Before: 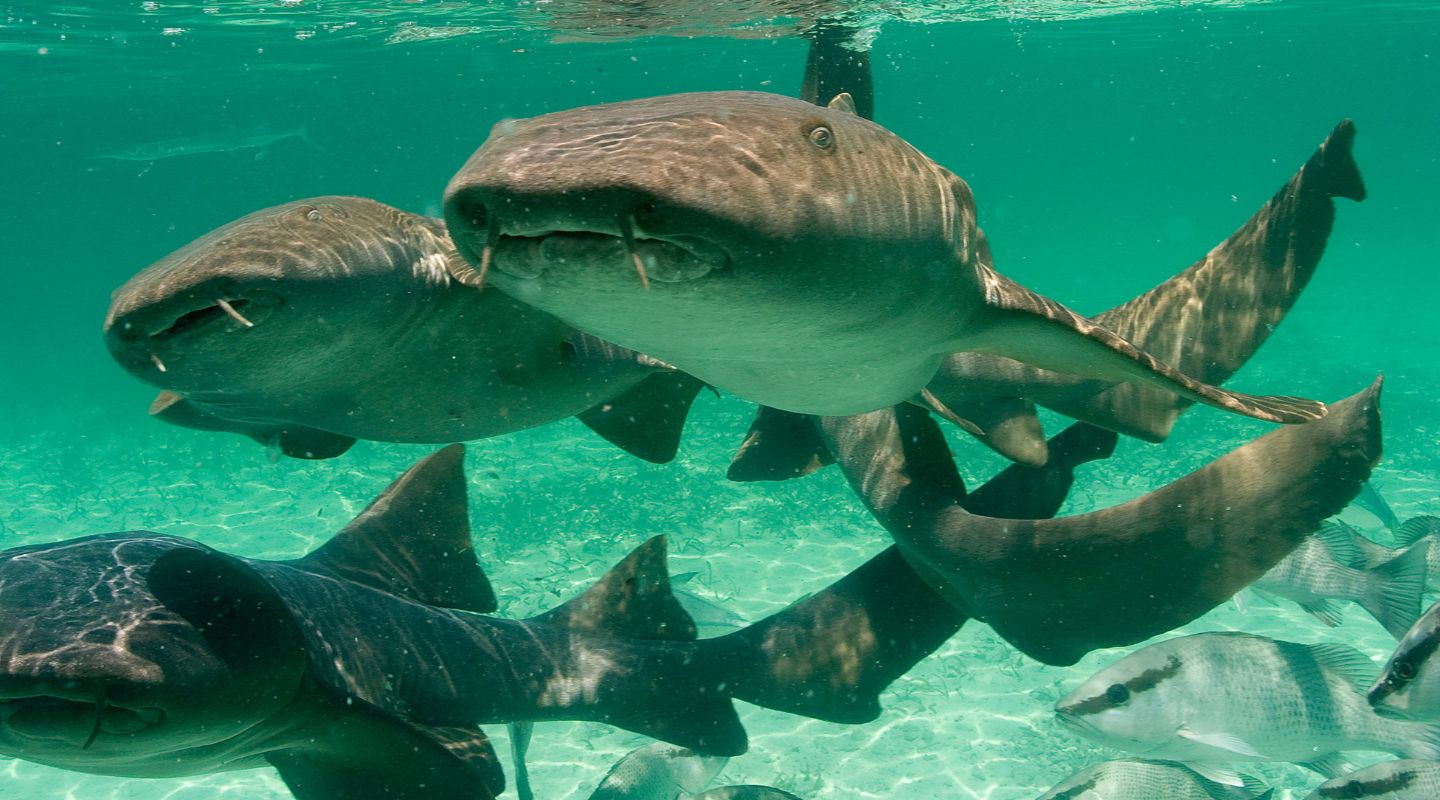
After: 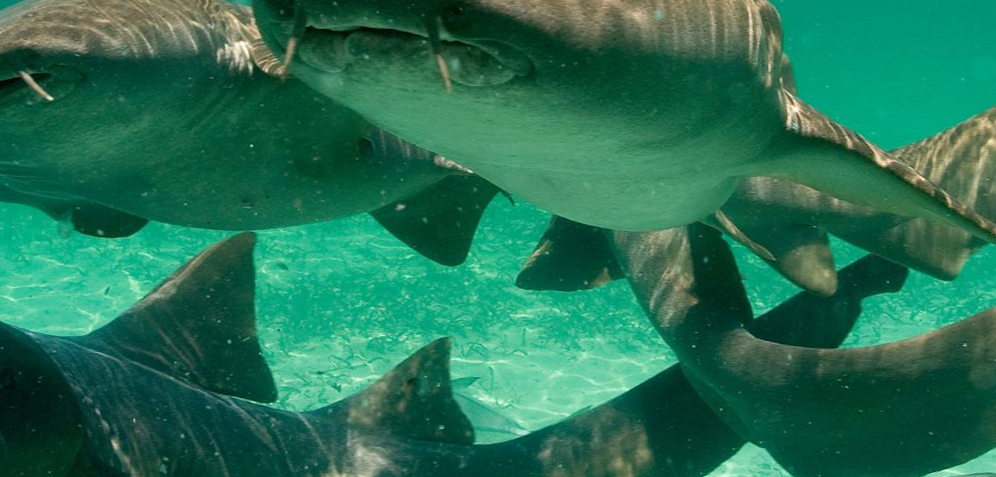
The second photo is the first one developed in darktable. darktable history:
crop and rotate: angle -4.05°, left 9.876%, top 20.917%, right 12.269%, bottom 11.955%
exposure: compensate highlight preservation false
